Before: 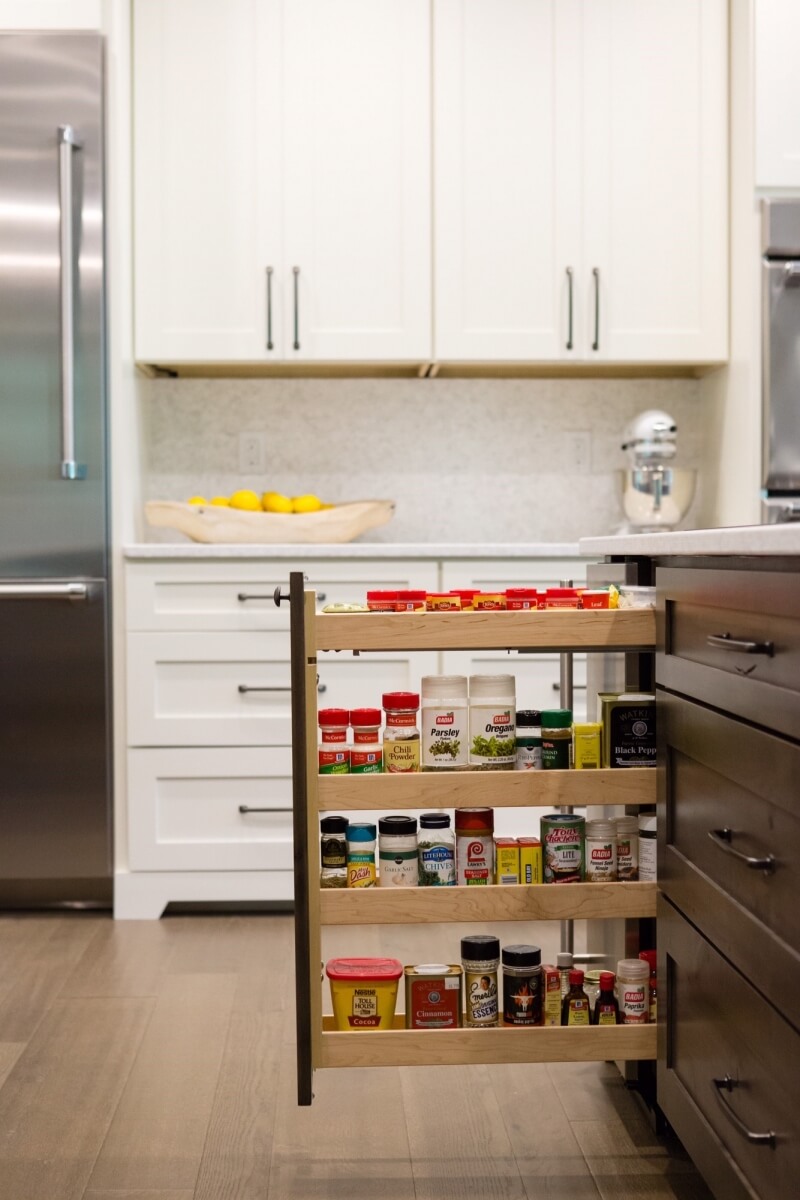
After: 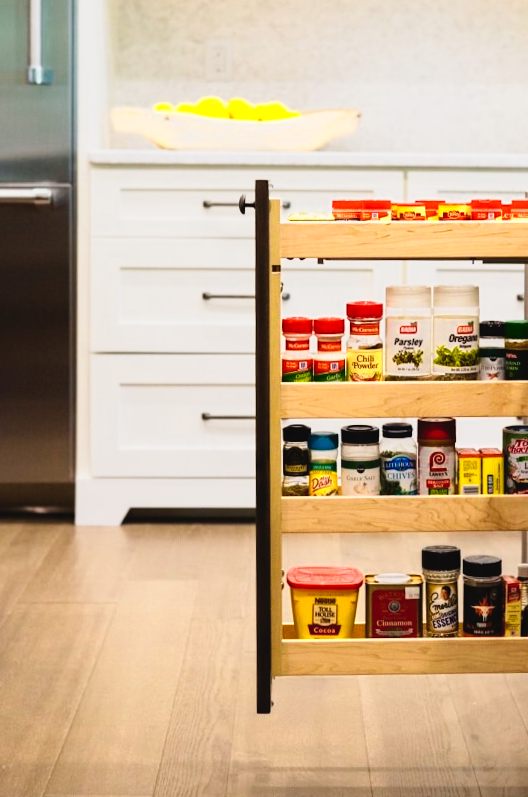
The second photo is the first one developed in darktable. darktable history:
color zones: curves: ch0 [(0.099, 0.624) (0.257, 0.596) (0.384, 0.376) (0.529, 0.492) (0.697, 0.564) (0.768, 0.532) (0.908, 0.644)]; ch1 [(0.112, 0.564) (0.254, 0.612) (0.432, 0.676) (0.592, 0.456) (0.743, 0.684) (0.888, 0.536)]; ch2 [(0.25, 0.5) (0.469, 0.36) (0.75, 0.5)]
crop and rotate: angle -0.687°, left 3.594%, top 32.317%, right 29.196%
tone curve: curves: ch0 [(0, 0.031) (0.139, 0.084) (0.311, 0.278) (0.495, 0.544) (0.718, 0.816) (0.841, 0.909) (1, 0.967)]; ch1 [(0, 0) (0.272, 0.249) (0.388, 0.385) (0.479, 0.456) (0.495, 0.497) (0.538, 0.55) (0.578, 0.595) (0.707, 0.778) (1, 1)]; ch2 [(0, 0) (0.125, 0.089) (0.353, 0.329) (0.443, 0.408) (0.502, 0.495) (0.56, 0.553) (0.608, 0.631) (1, 1)], preserve colors none
